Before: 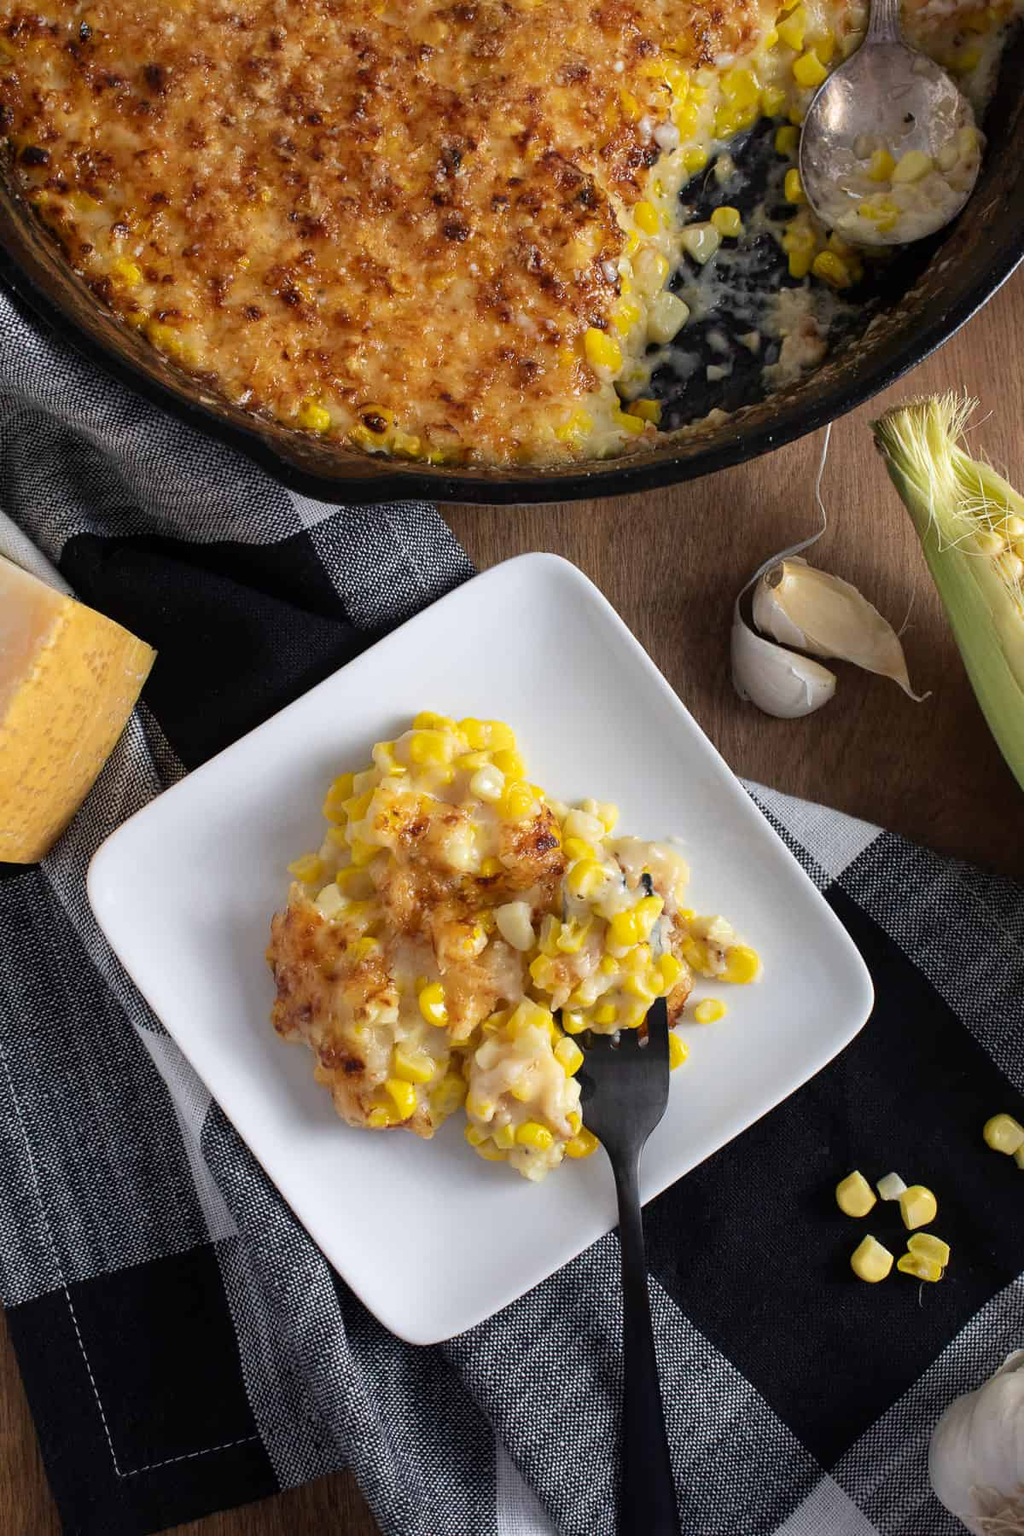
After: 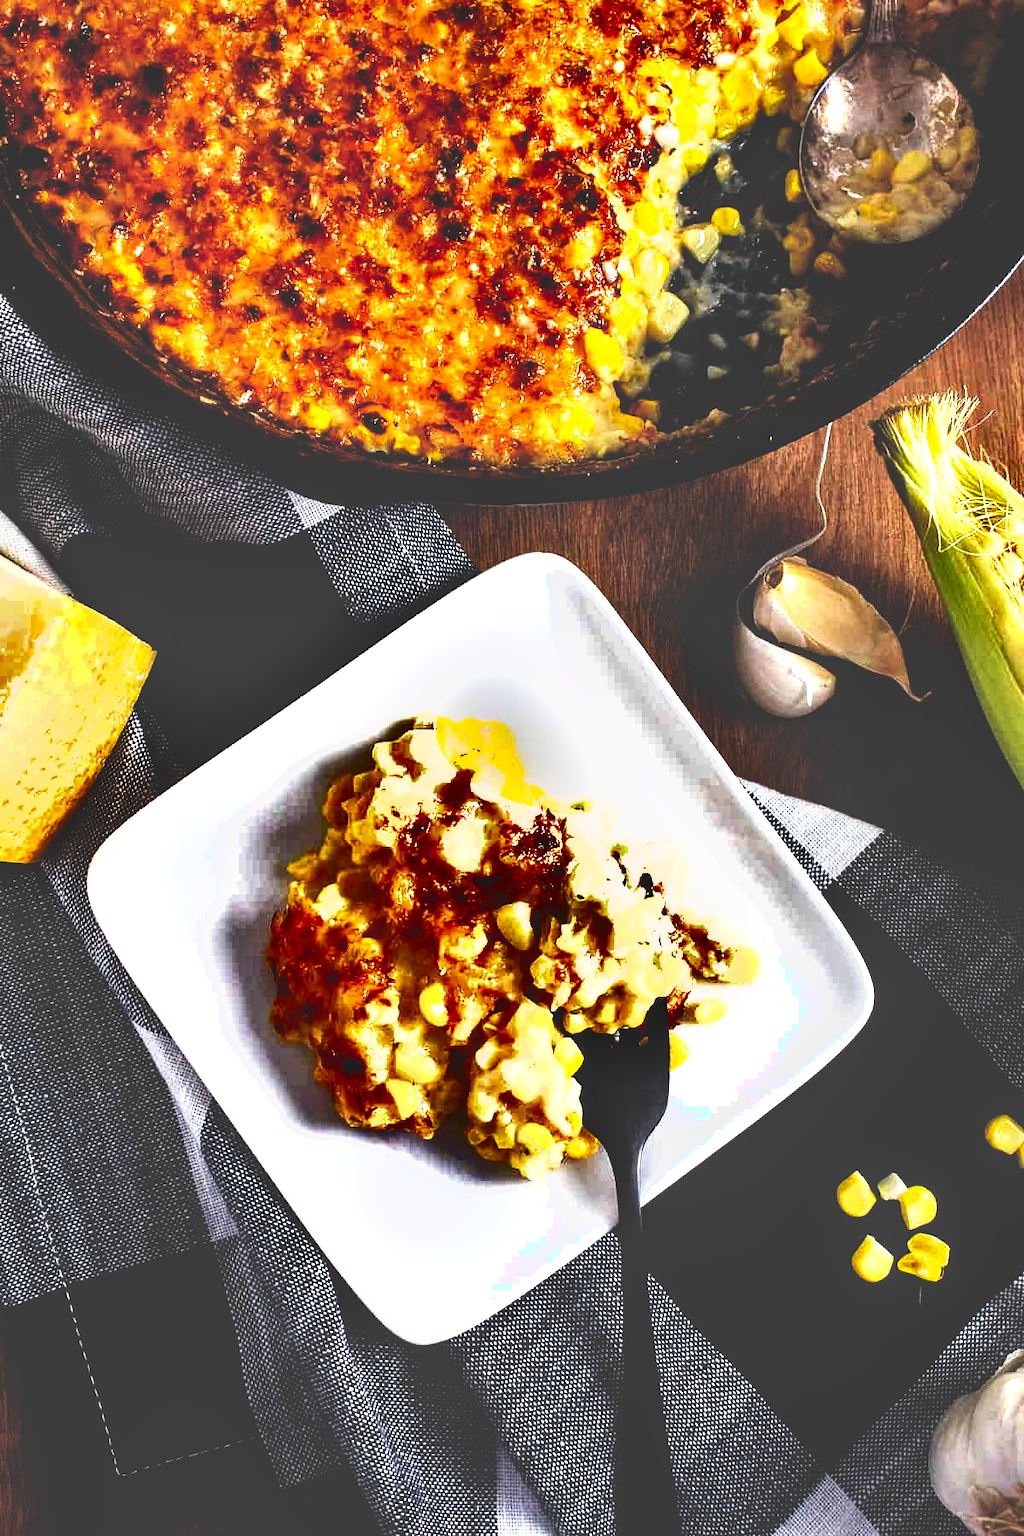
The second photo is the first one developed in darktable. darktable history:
exposure: black level correction 0, exposure 1 EV, compensate exposure bias true, compensate highlight preservation false
shadows and highlights: shadows 20.91, highlights -82.73, soften with gaussian
local contrast: on, module defaults
base curve: curves: ch0 [(0, 0.036) (0.083, 0.04) (0.804, 1)], preserve colors none
